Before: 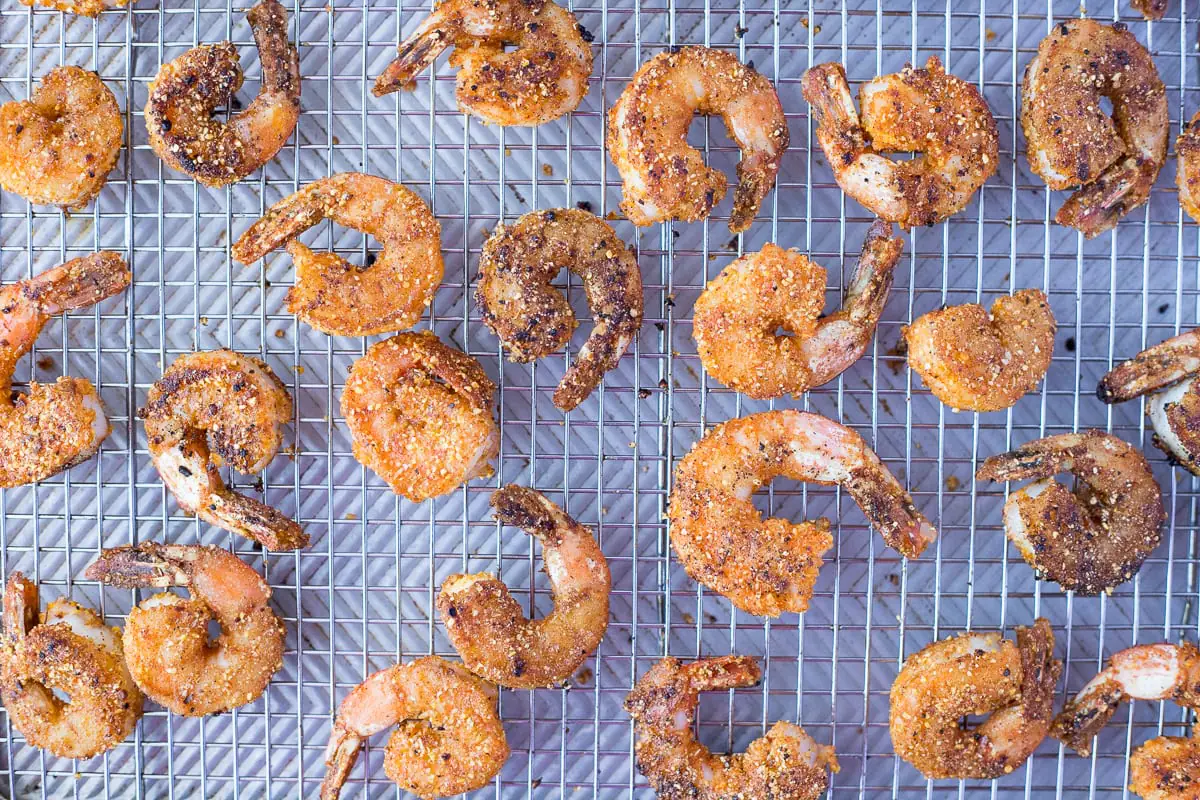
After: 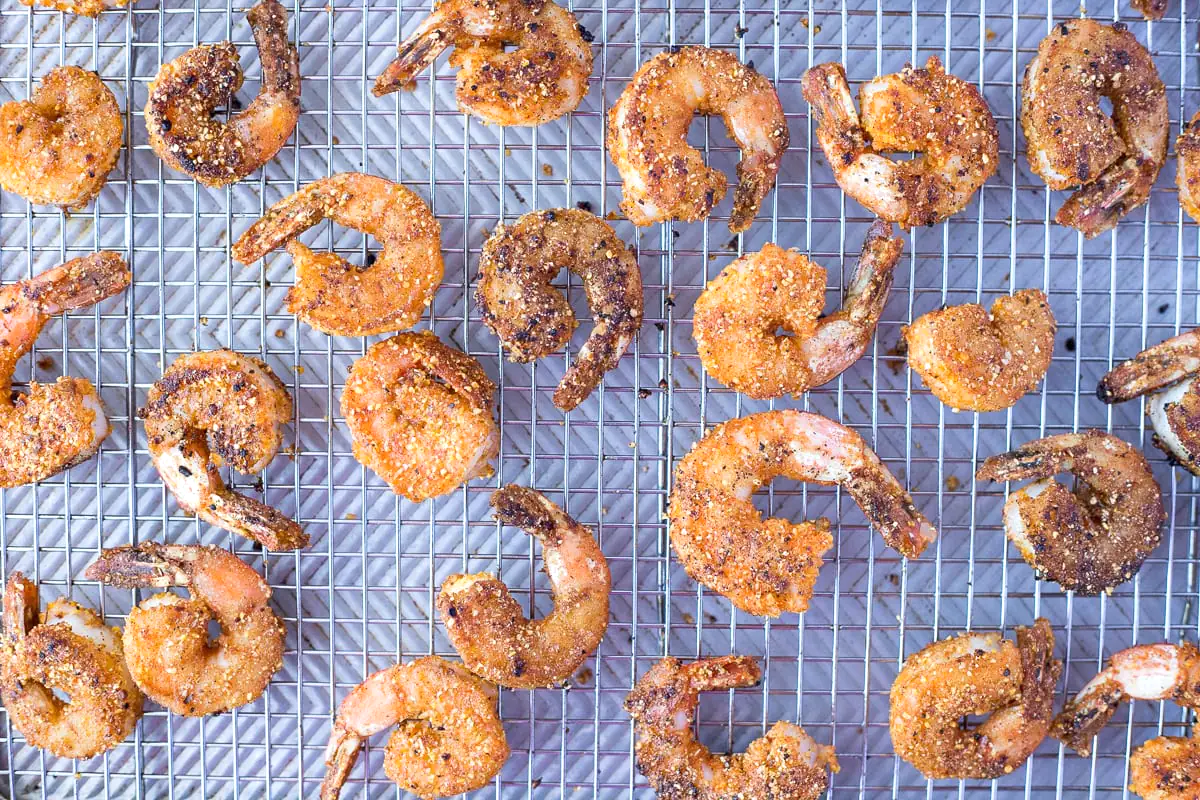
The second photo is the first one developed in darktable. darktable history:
exposure: exposure 0.177 EV, compensate exposure bias true, compensate highlight preservation false
